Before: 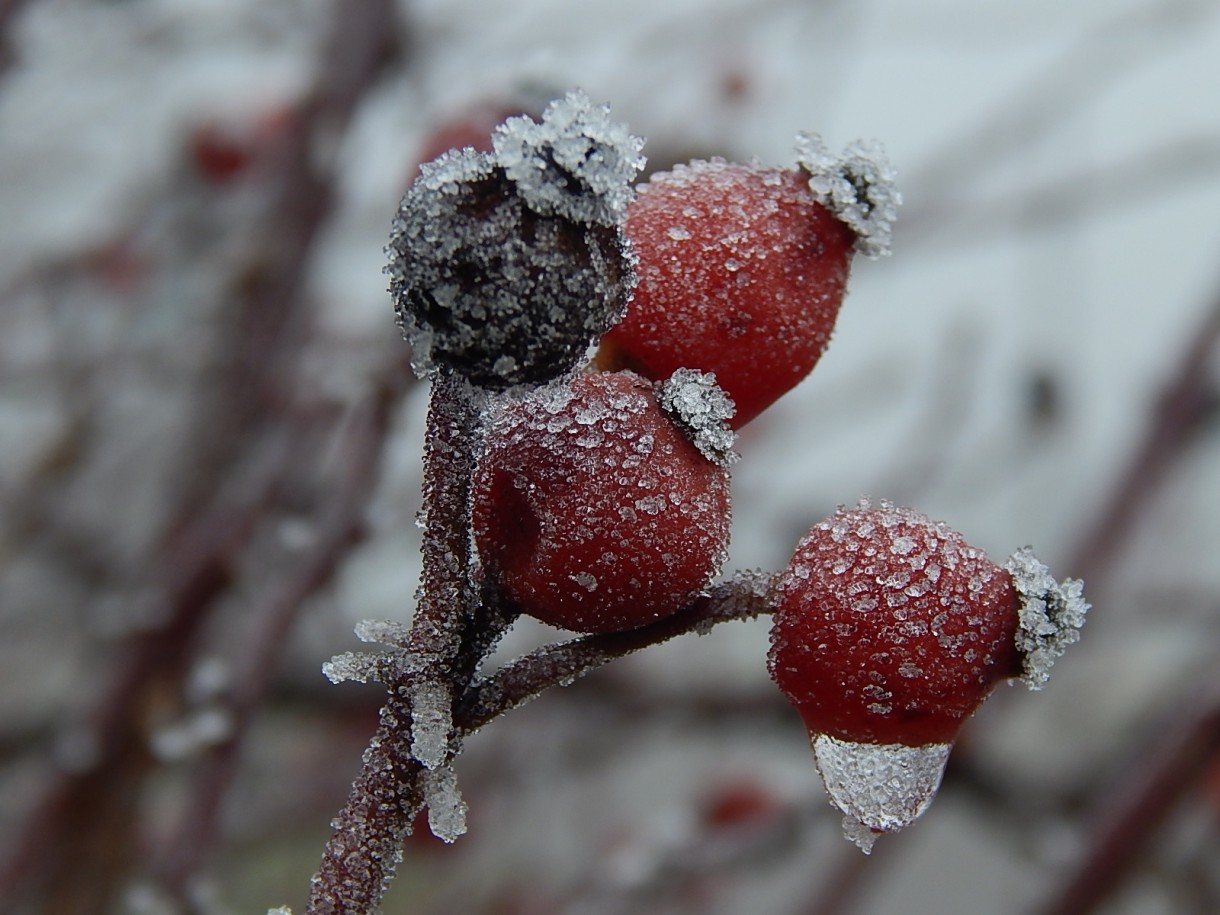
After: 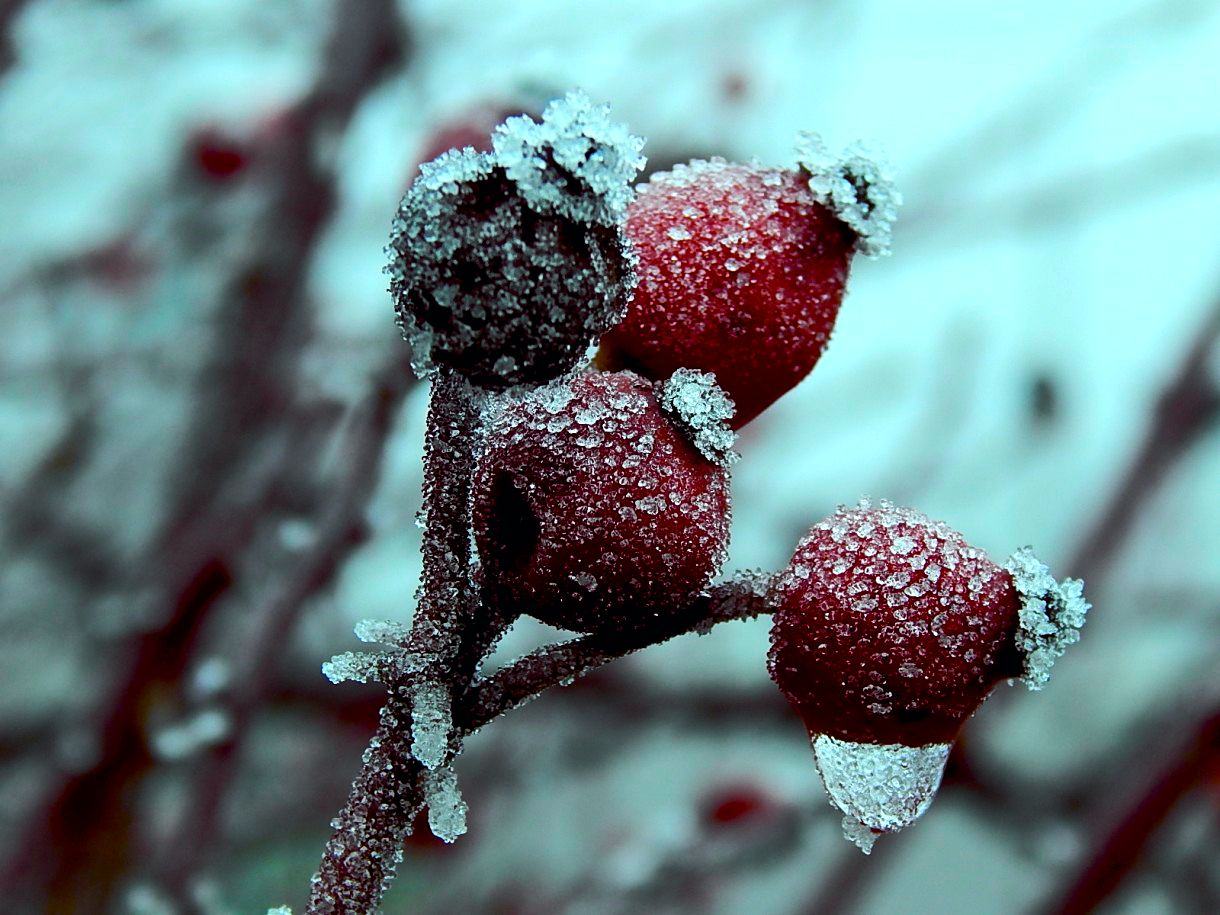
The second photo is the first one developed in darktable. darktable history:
color balance rgb: shadows lift › luminance -7.7%, shadows lift › chroma 2.13%, shadows lift › hue 200.79°, power › luminance -7.77%, power › chroma 2.27%, power › hue 220.69°, highlights gain › luminance 15.15%, highlights gain › chroma 4%, highlights gain › hue 209.35°, global offset › luminance -0.21%, global offset › chroma 0.27%, perceptual saturation grading › global saturation 24.42%, perceptual saturation grading › highlights -24.42%, perceptual saturation grading › mid-tones 24.42%, perceptual saturation grading › shadows 40%, perceptual brilliance grading › global brilliance -5%, perceptual brilliance grading › highlights 24.42%, perceptual brilliance grading › mid-tones 7%, perceptual brilliance grading › shadows -5%
tone curve: curves: ch0 [(0, 0) (0.037, 0.011) (0.131, 0.108) (0.279, 0.279) (0.476, 0.554) (0.617, 0.693) (0.704, 0.77) (0.813, 0.852) (0.916, 0.924) (1, 0.993)]; ch1 [(0, 0) (0.318, 0.278) (0.444, 0.427) (0.493, 0.492) (0.508, 0.502) (0.534, 0.529) (0.562, 0.563) (0.626, 0.662) (0.746, 0.764) (1, 1)]; ch2 [(0, 0) (0.316, 0.292) (0.381, 0.37) (0.423, 0.448) (0.476, 0.492) (0.502, 0.498) (0.522, 0.518) (0.533, 0.532) (0.586, 0.631) (0.634, 0.663) (0.7, 0.7) (0.861, 0.808) (1, 0.951)], color space Lab, independent channels, preserve colors none
